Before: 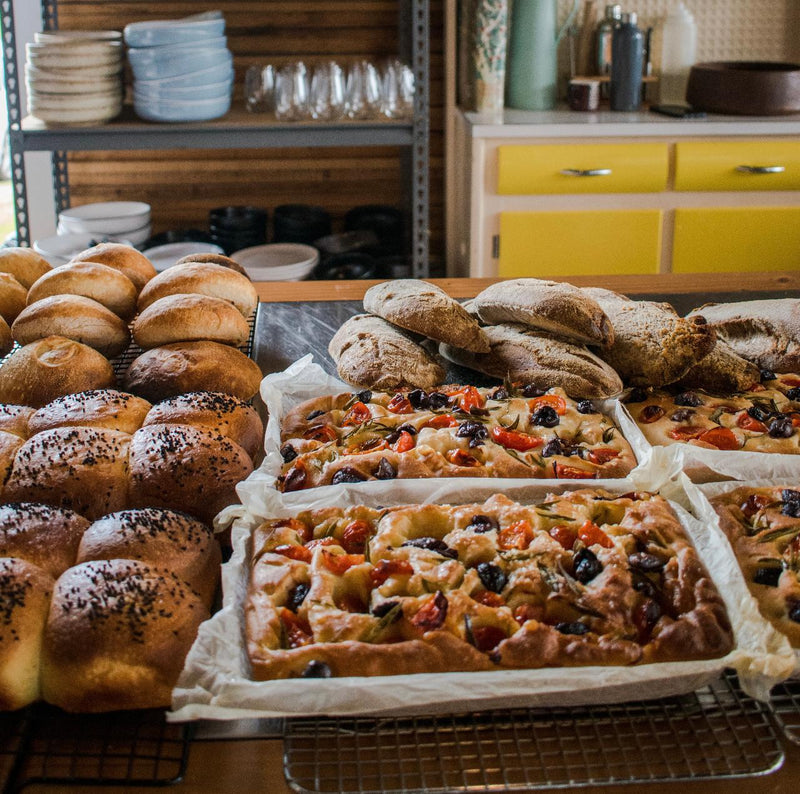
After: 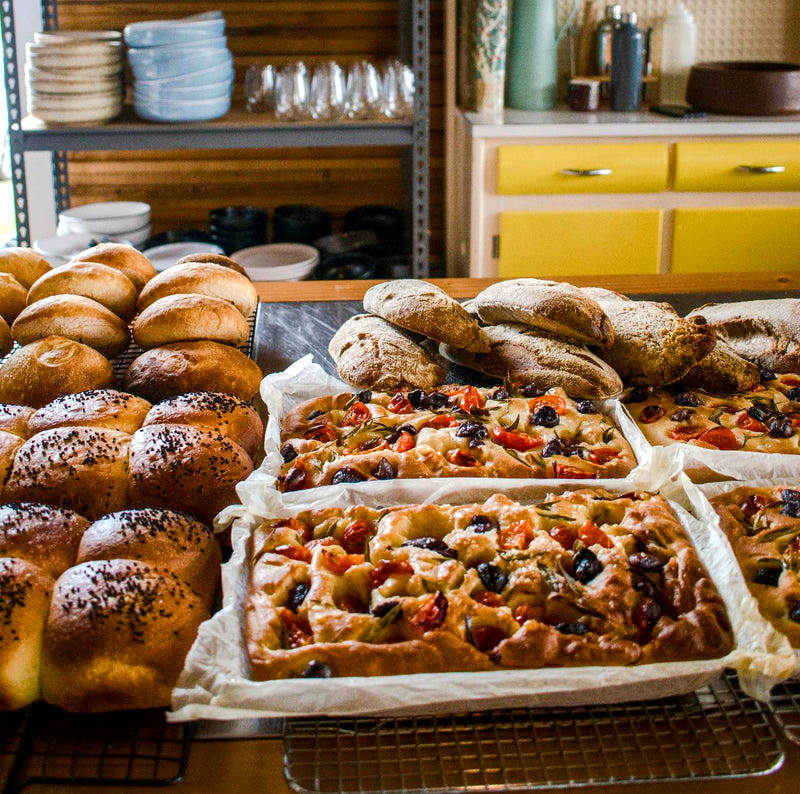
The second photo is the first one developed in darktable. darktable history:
local contrast: mode bilateral grid, contrast 20, coarseness 50, detail 120%, midtone range 0.2
color balance rgb: perceptual saturation grading › global saturation 25%, perceptual saturation grading › highlights -50%, perceptual saturation grading › shadows 30%, perceptual brilliance grading › global brilliance 12%, global vibrance 20%
